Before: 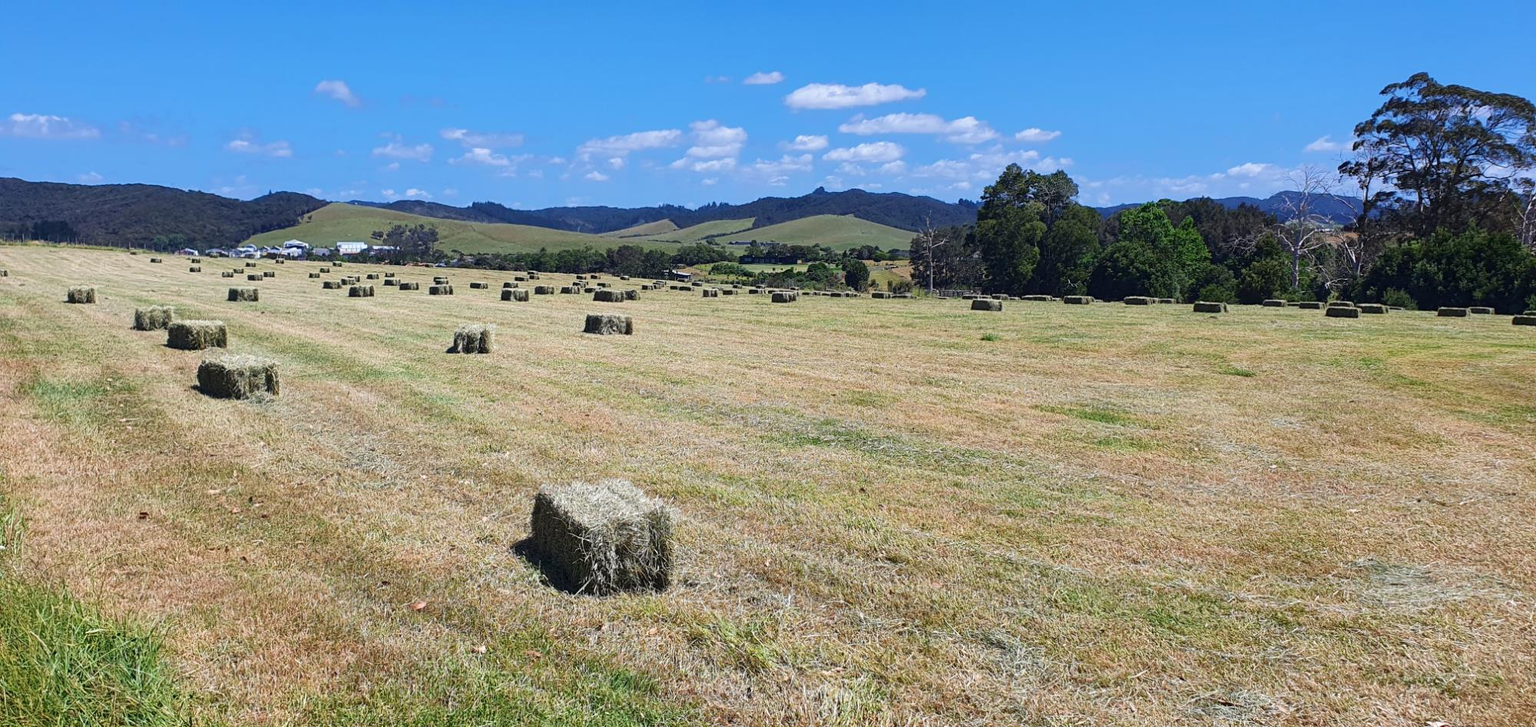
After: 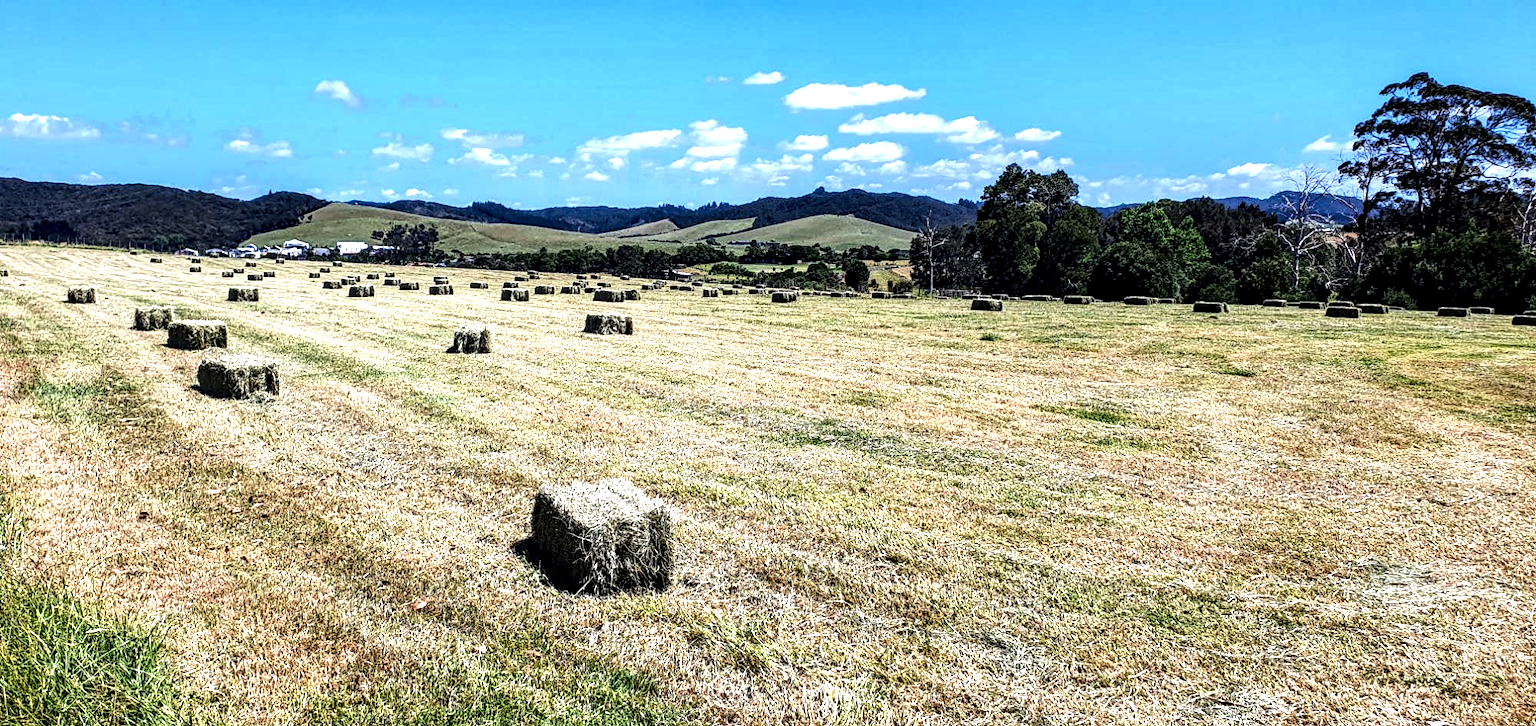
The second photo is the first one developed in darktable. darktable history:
tone equalizer: -8 EV -1.08 EV, -7 EV -1.01 EV, -6 EV -0.867 EV, -5 EV -0.578 EV, -3 EV 0.578 EV, -2 EV 0.867 EV, -1 EV 1.01 EV, +0 EV 1.08 EV, edges refinement/feathering 500, mask exposure compensation -1.57 EV, preserve details no
local contrast: highlights 19%, detail 186%
